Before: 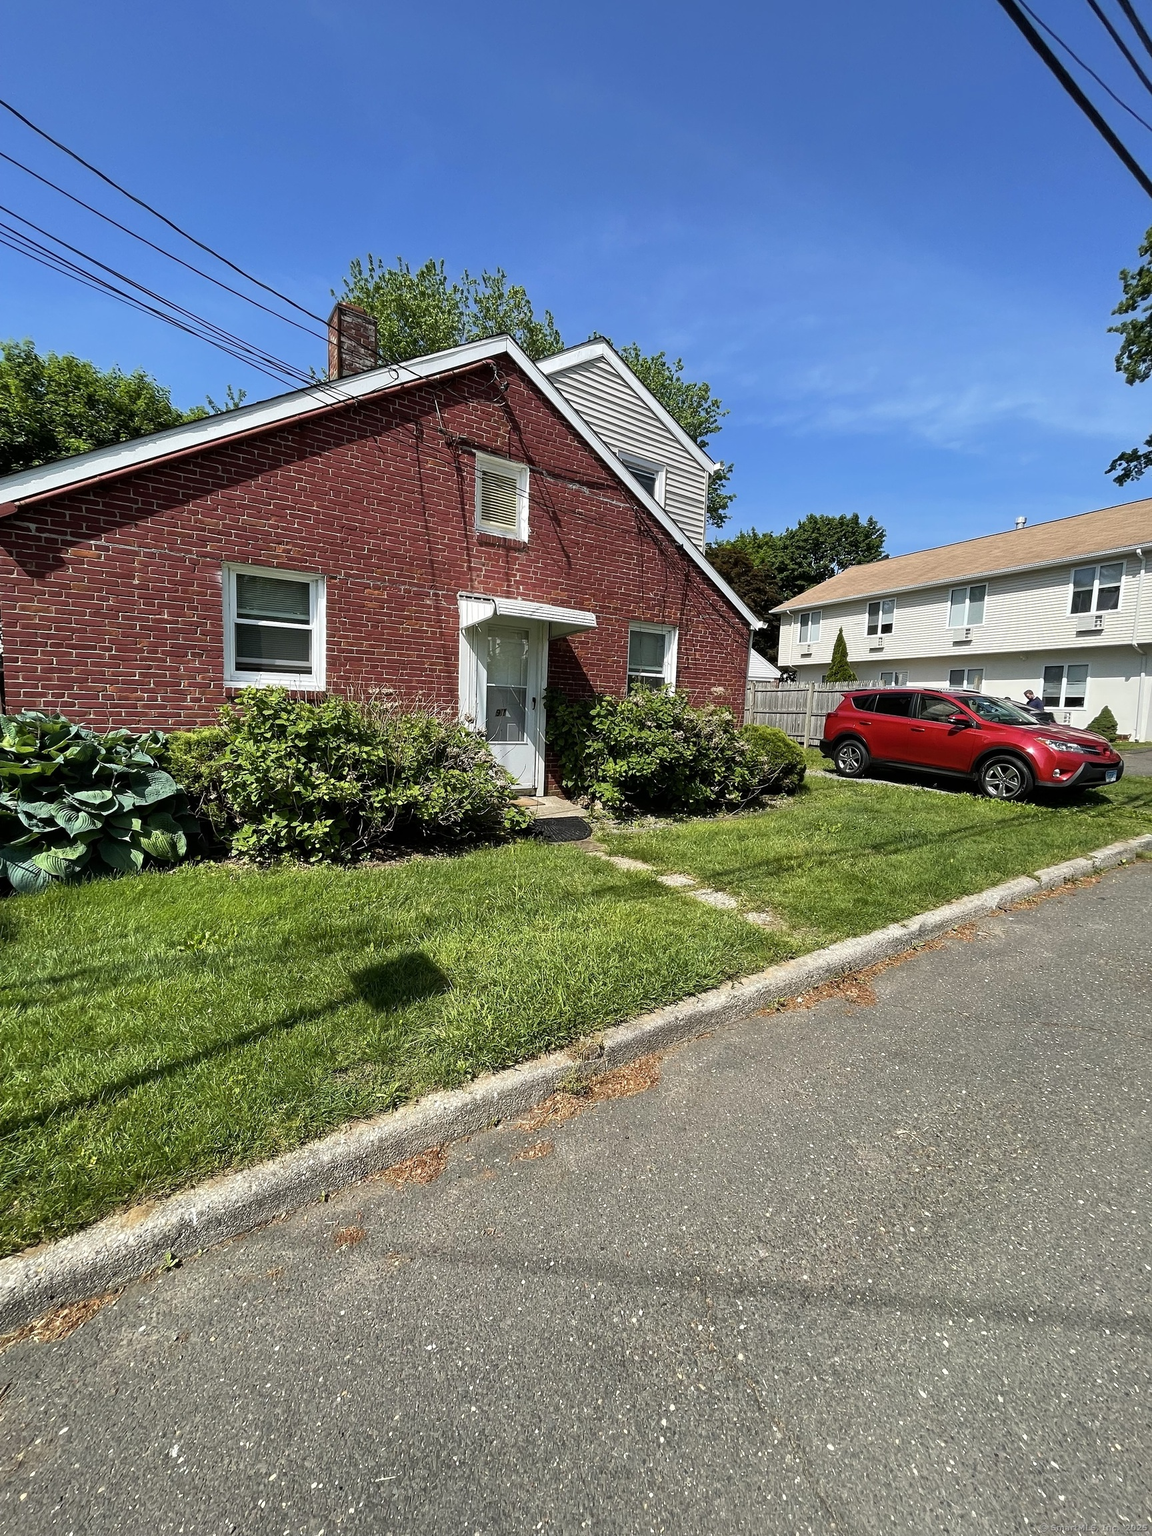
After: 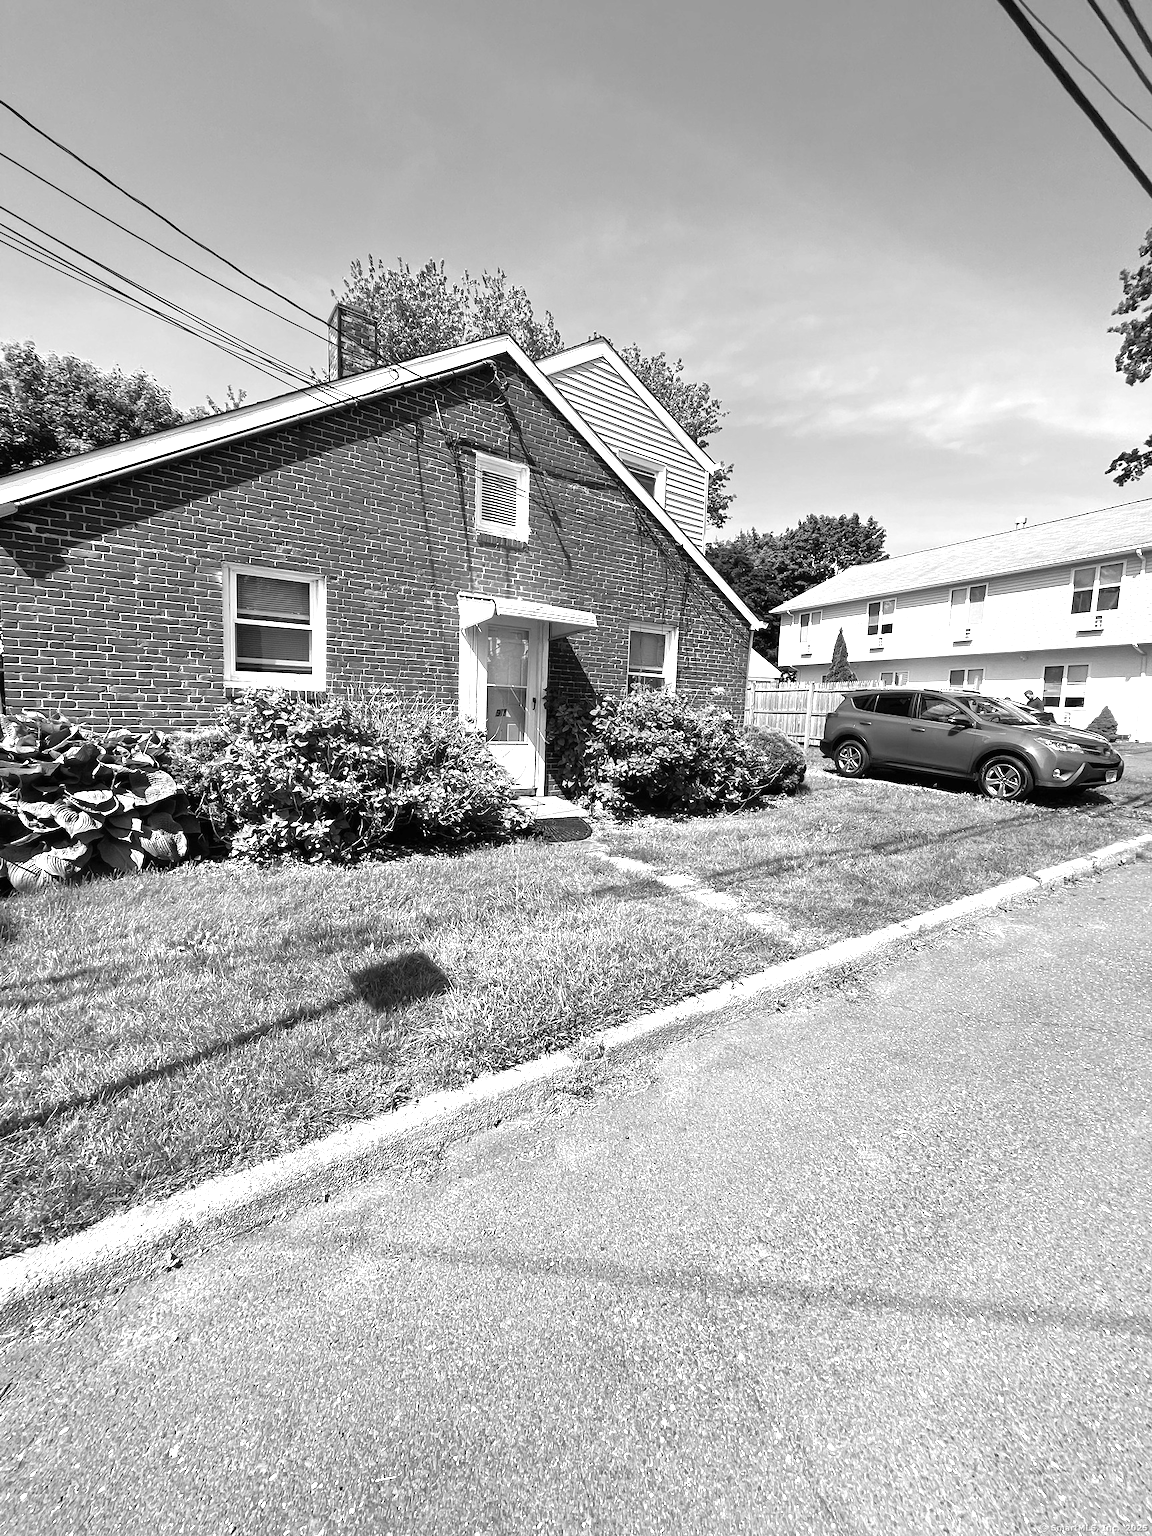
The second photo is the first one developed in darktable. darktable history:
exposure: black level correction 0, exposure 1.2 EV, compensate exposure bias true, compensate highlight preservation false
monochrome: on, module defaults
